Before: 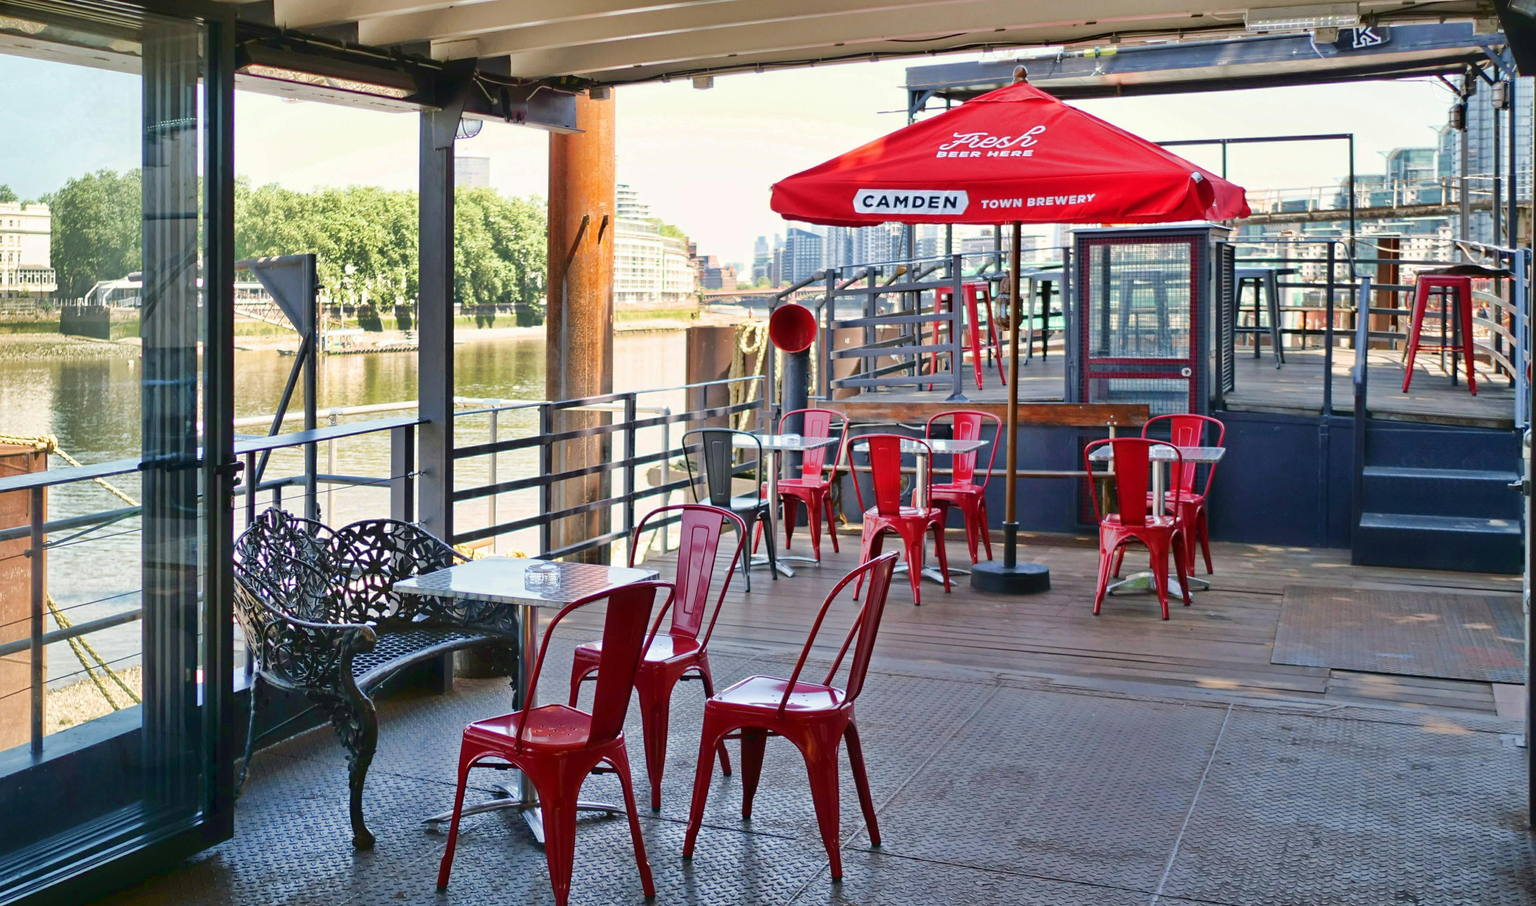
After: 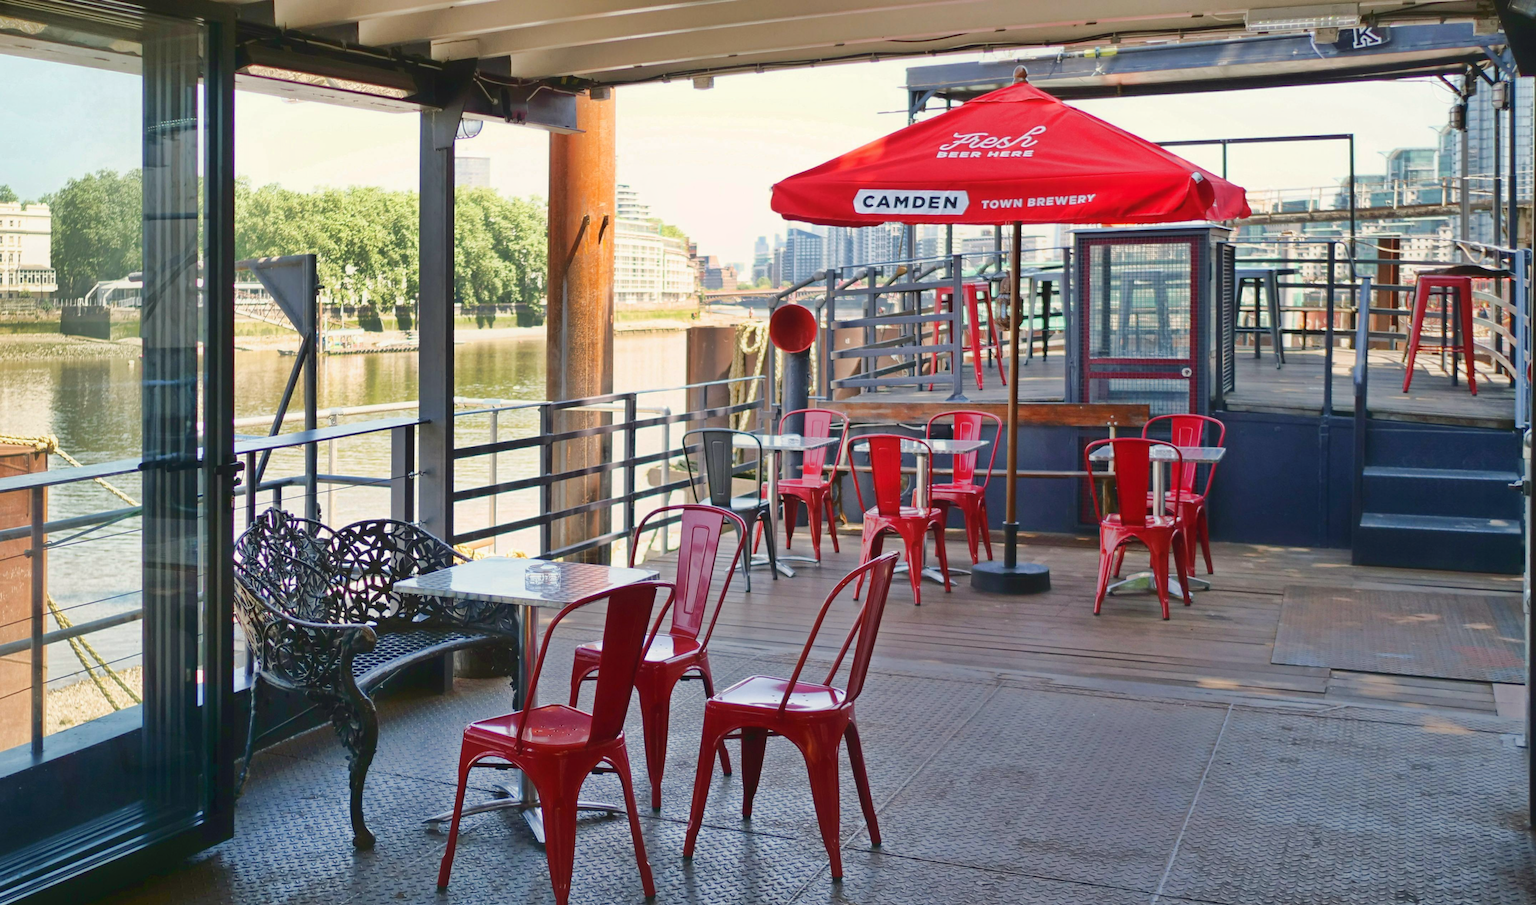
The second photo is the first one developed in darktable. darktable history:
white balance: red 1.009, blue 0.985
fill light: on, module defaults
vibrance: vibrance 0%
contrast equalizer: octaves 7, y [[0.6 ×6], [0.55 ×6], [0 ×6], [0 ×6], [0 ×6]], mix -0.36
